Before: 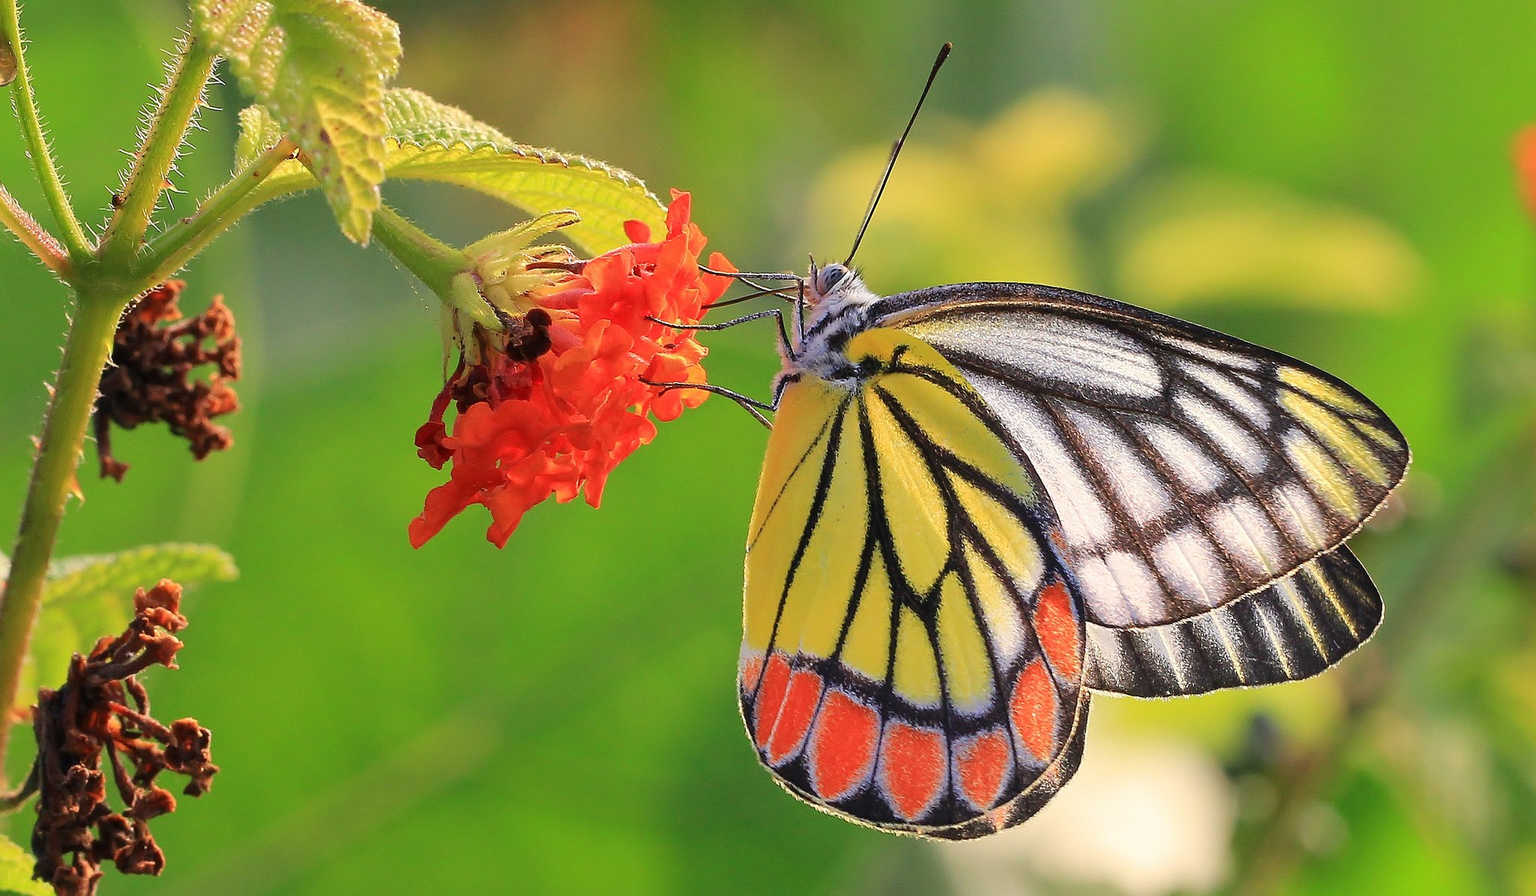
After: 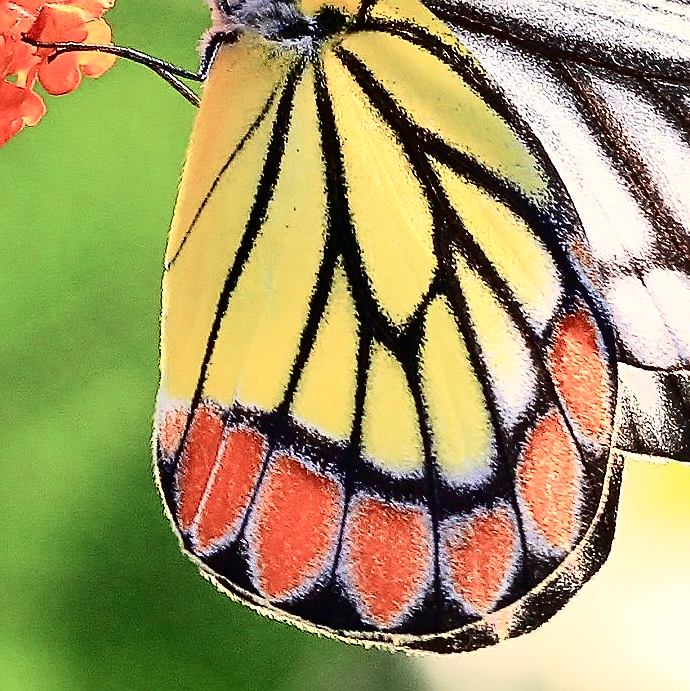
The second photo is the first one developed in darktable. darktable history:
contrast brightness saturation: contrast 0.5, saturation -0.091
sharpen: on, module defaults
crop: left 40.568%, top 39.152%, right 25.725%, bottom 3.007%
